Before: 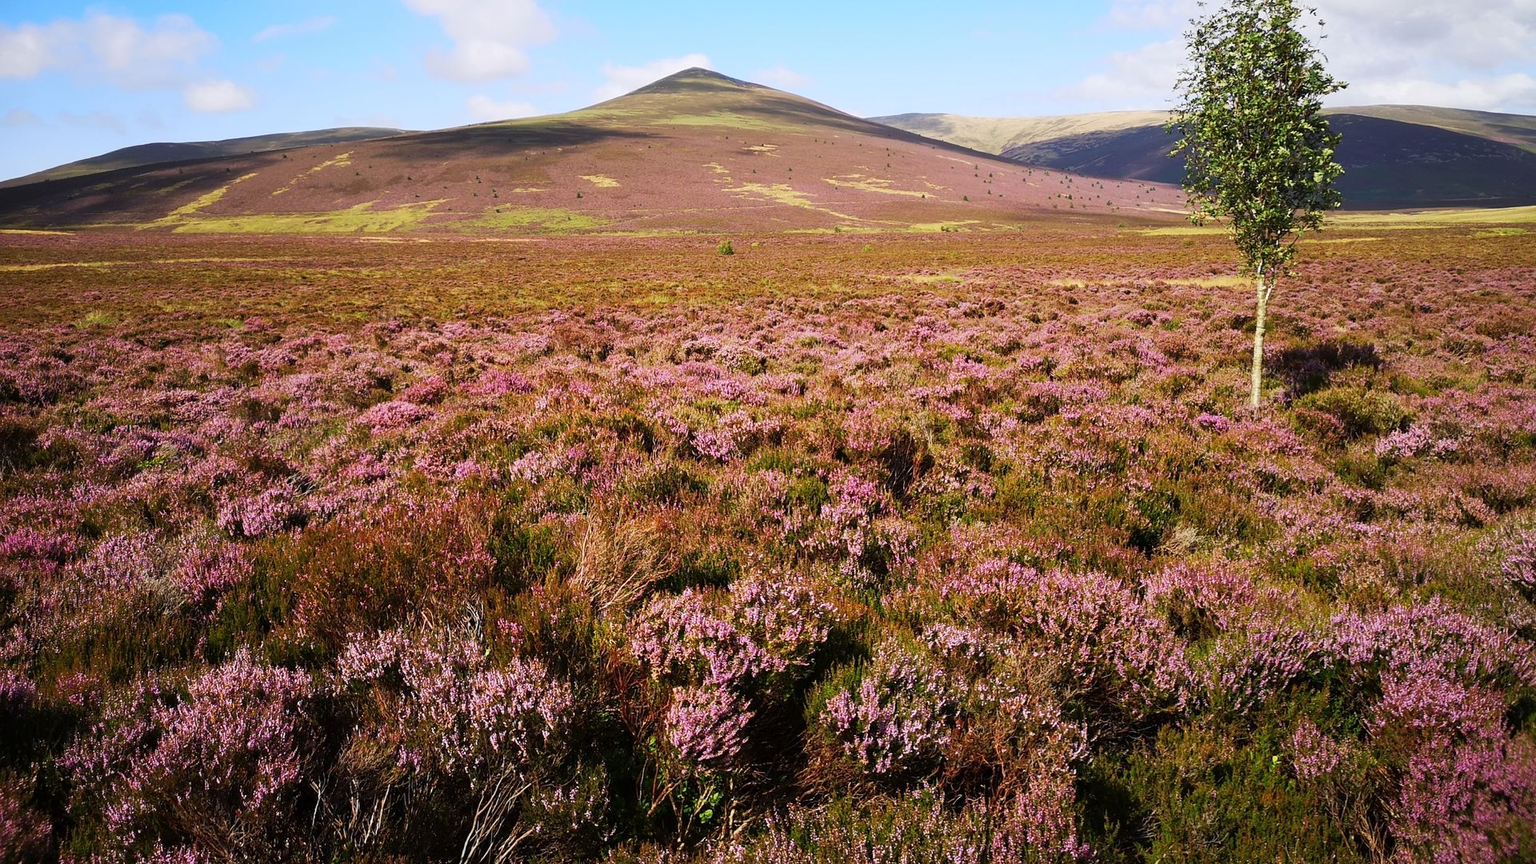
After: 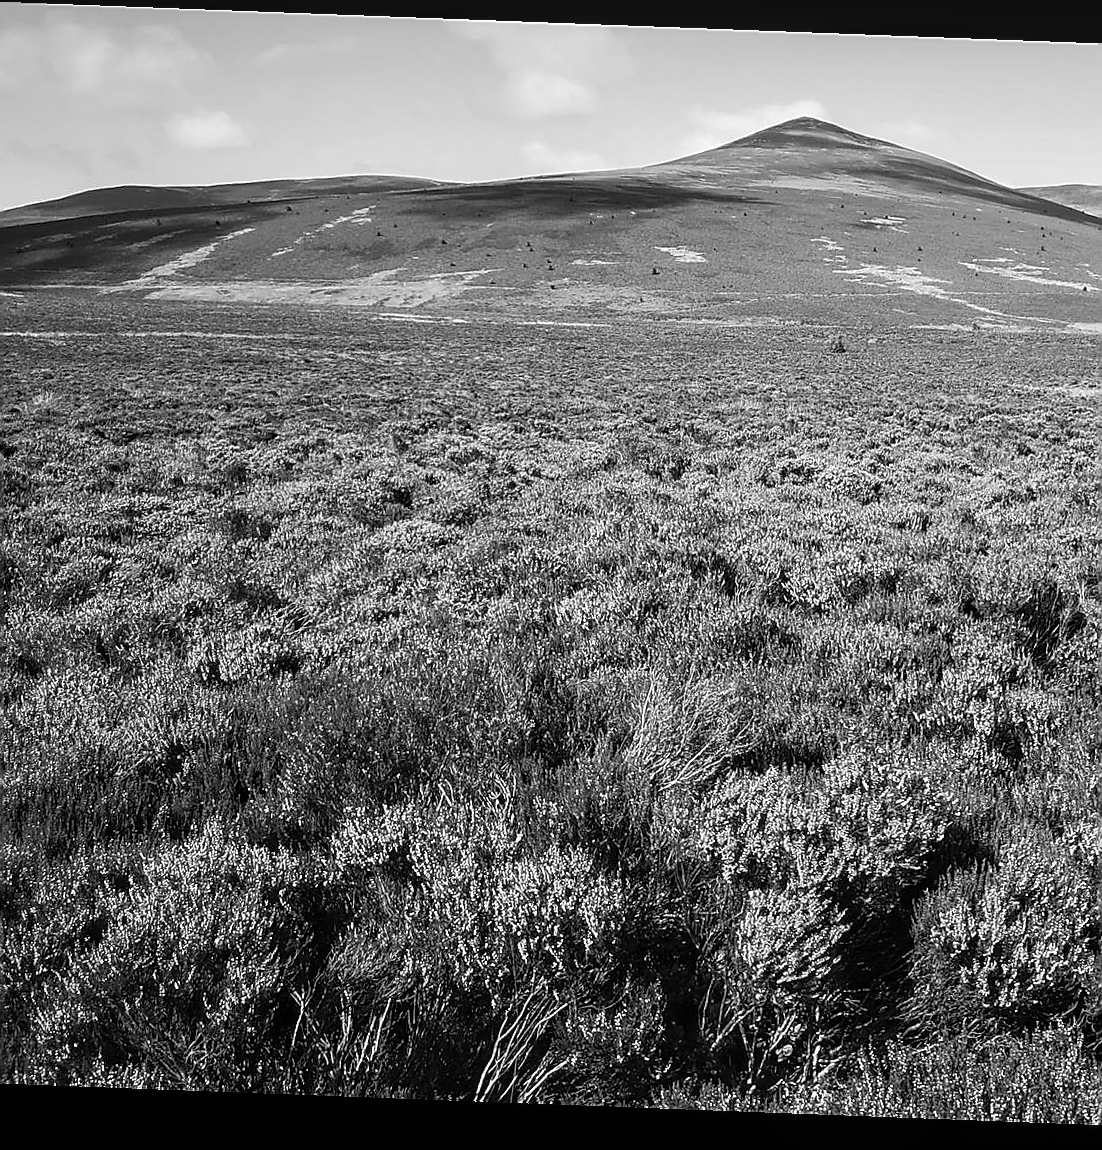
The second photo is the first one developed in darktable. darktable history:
crop: left 5.114%, right 38.589%
sharpen: radius 1.4, amount 1.25, threshold 0.7
white balance: red 1.188, blue 1.11
color balance rgb: global vibrance 1%, saturation formula JzAzBz (2021)
monochrome: on, module defaults
rotate and perspective: rotation 2.17°, automatic cropping off
local contrast: on, module defaults
